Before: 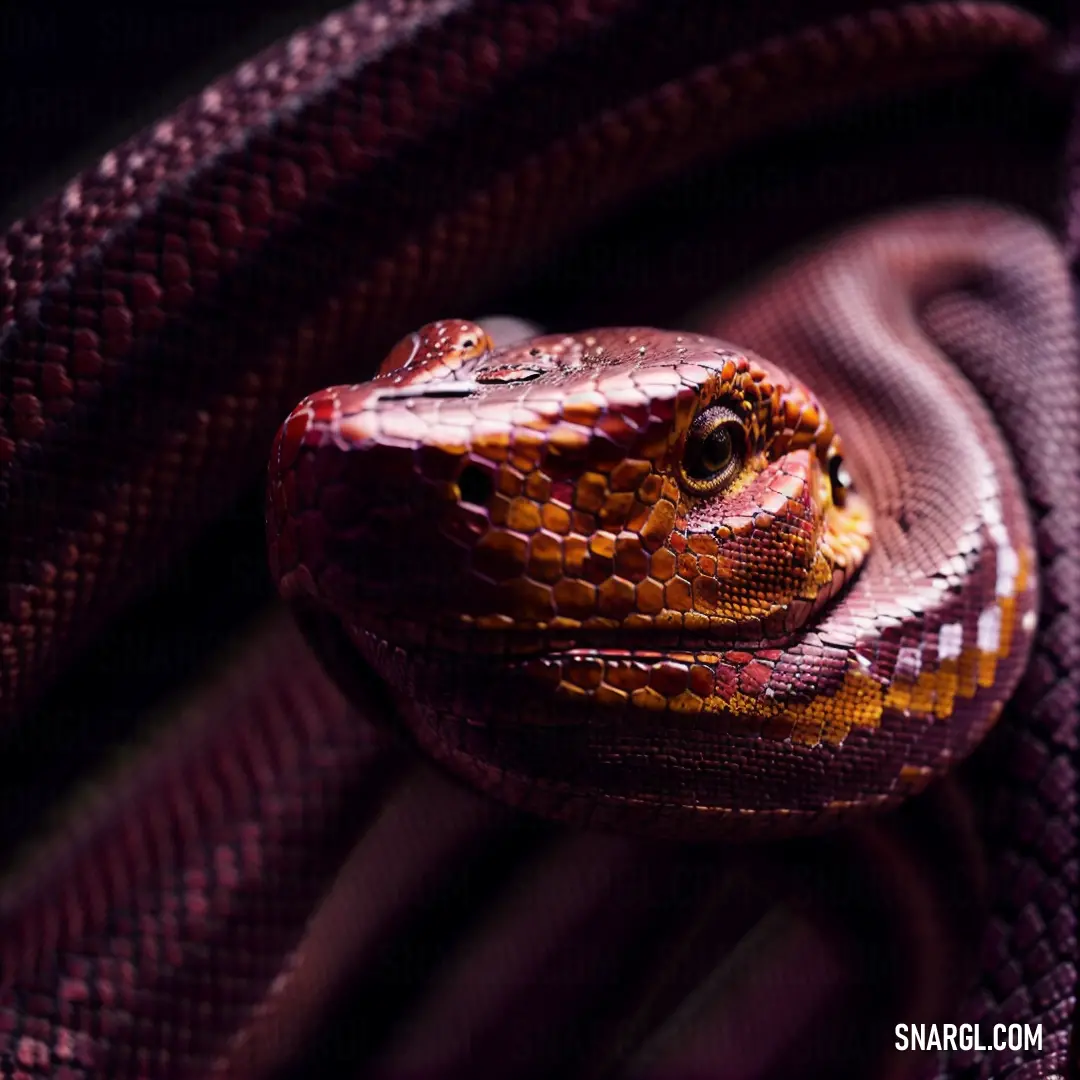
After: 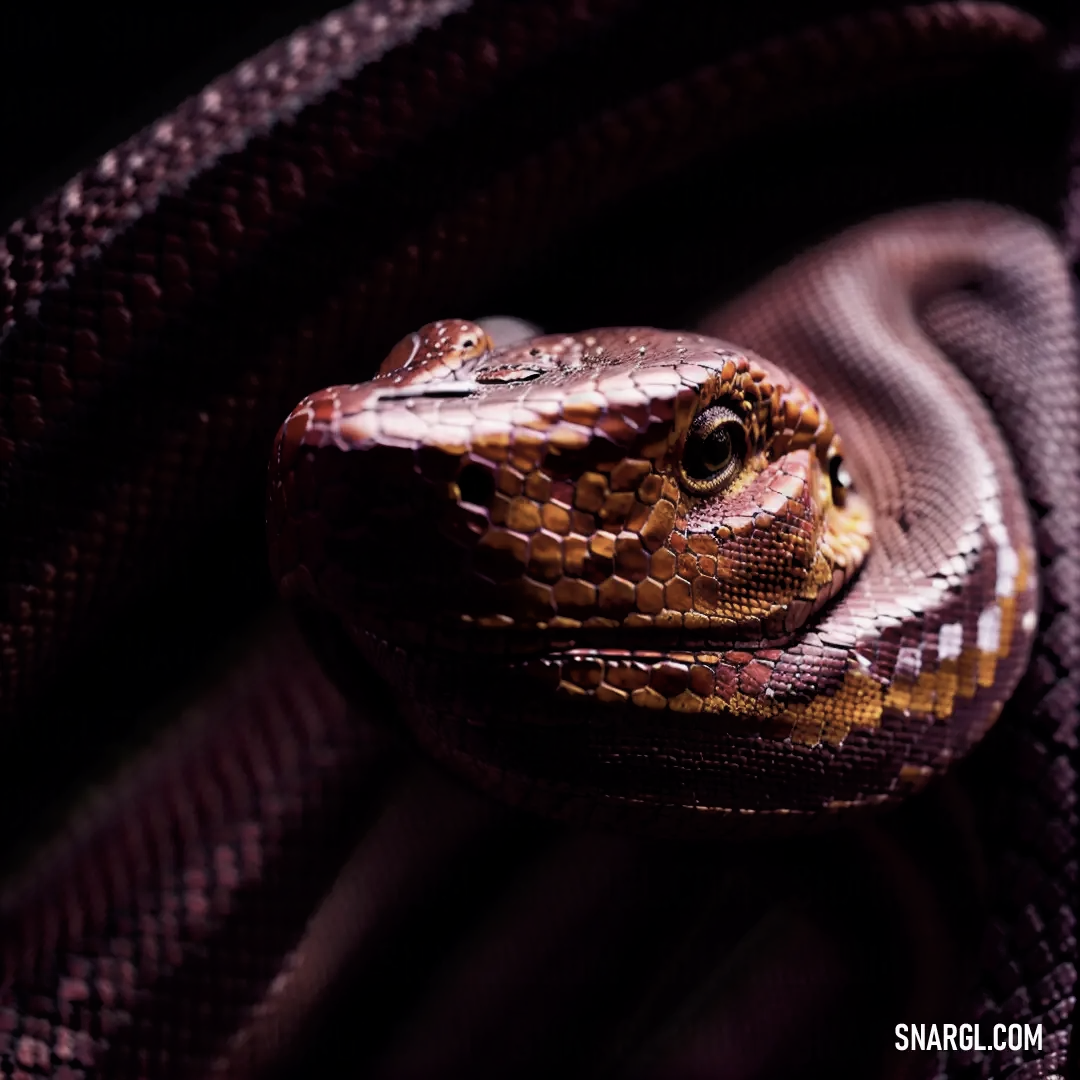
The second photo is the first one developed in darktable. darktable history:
contrast brightness saturation: contrast 0.101, saturation -0.294
tone equalizer: -8 EV -1.84 EV, -7 EV -1.14 EV, -6 EV -1.66 EV
